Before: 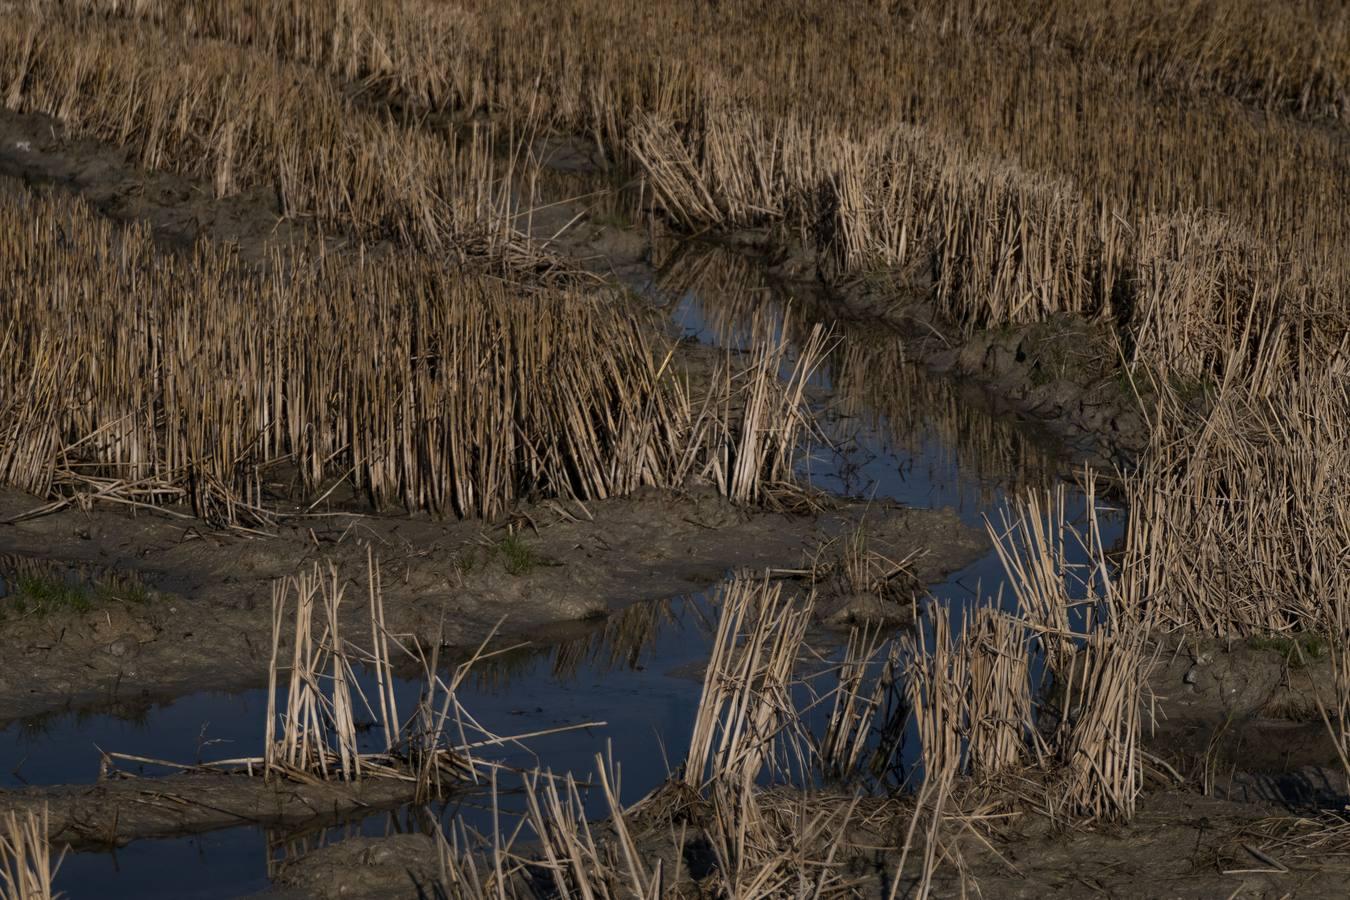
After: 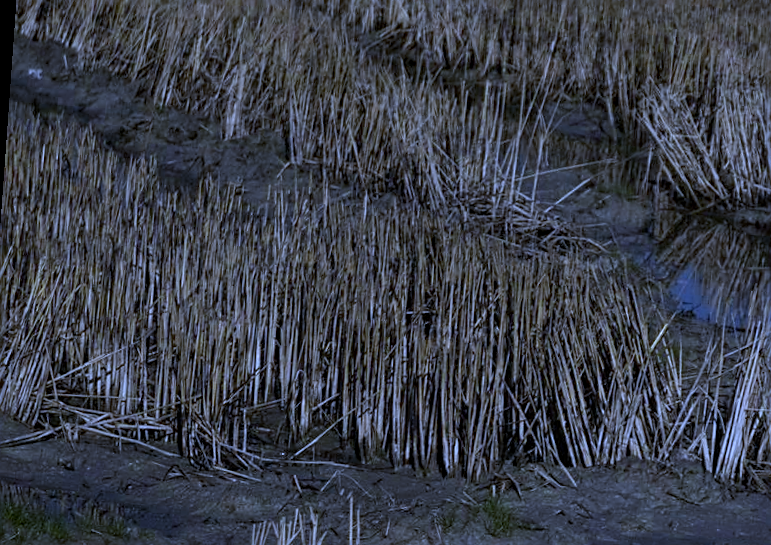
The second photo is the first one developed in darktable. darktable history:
white balance: red 0.766, blue 1.537
local contrast: detail 110%
sharpen: on, module defaults
rotate and perspective: rotation 4.1°, automatic cropping off
crop and rotate: left 3.047%, top 7.509%, right 42.236%, bottom 37.598%
